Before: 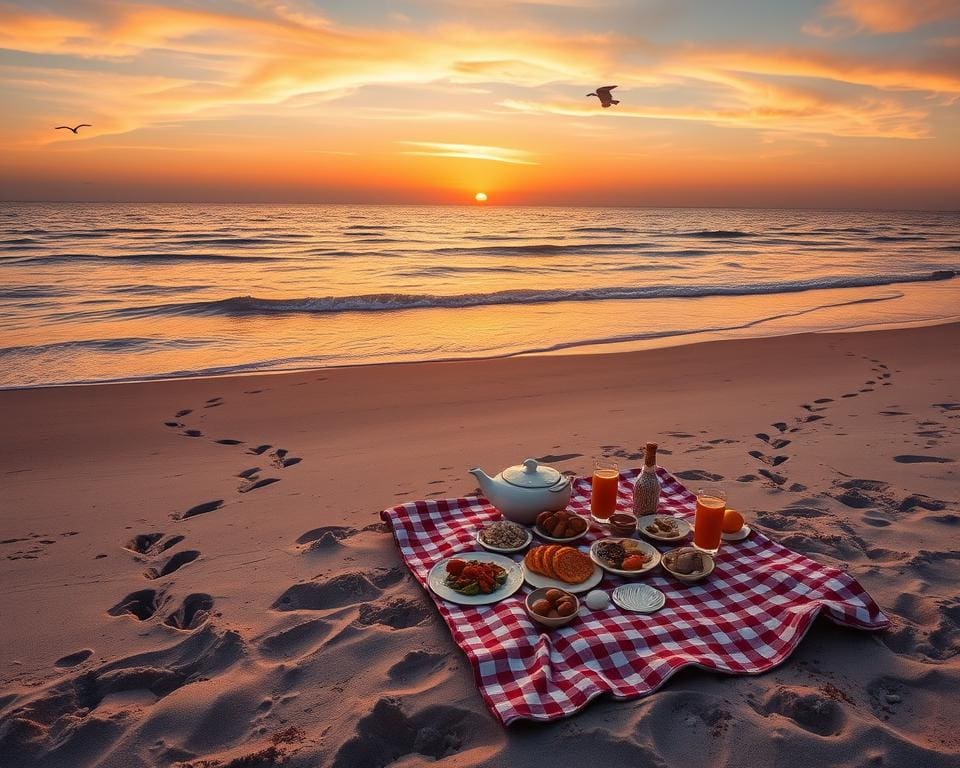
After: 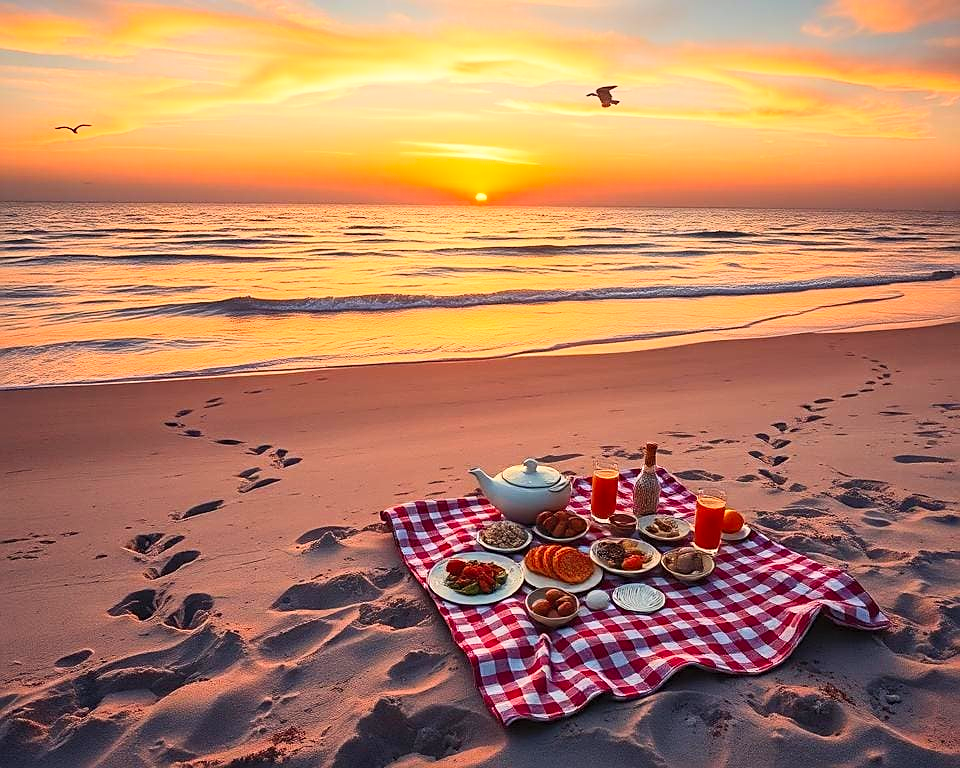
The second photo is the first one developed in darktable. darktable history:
sharpen: on, module defaults
contrast brightness saturation: contrast 0.24, brightness 0.26, saturation 0.39
